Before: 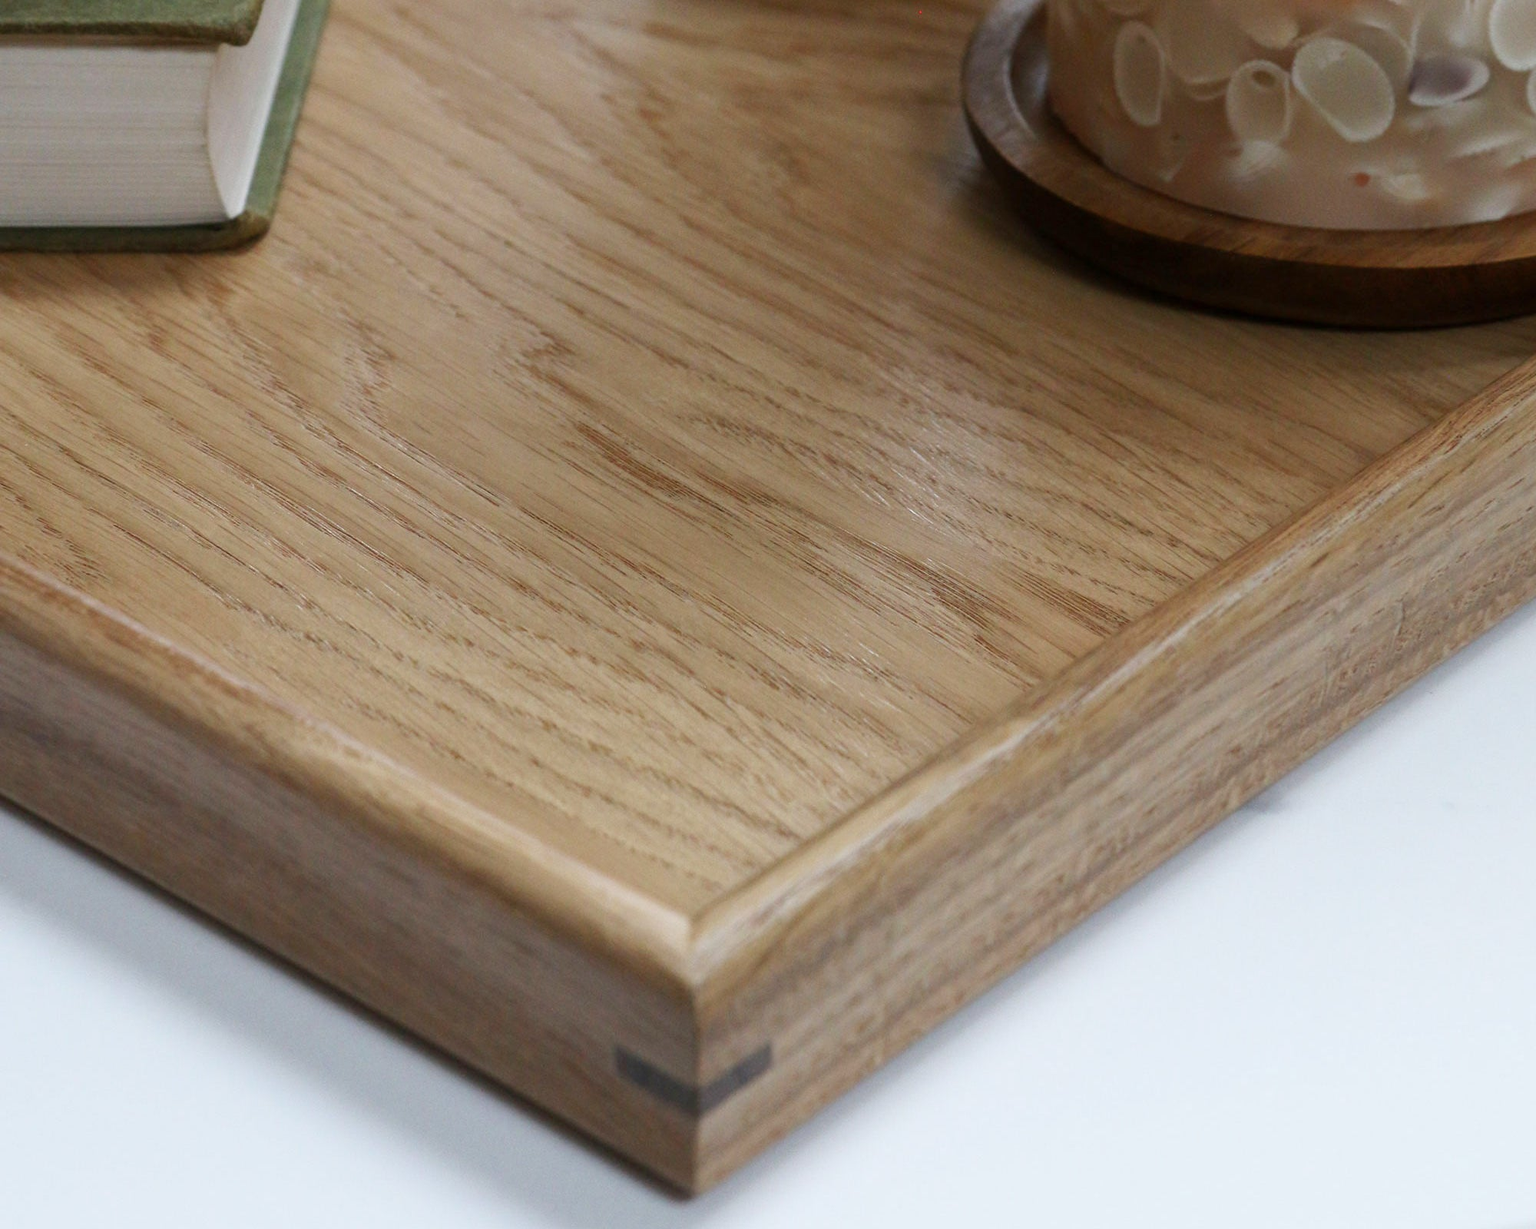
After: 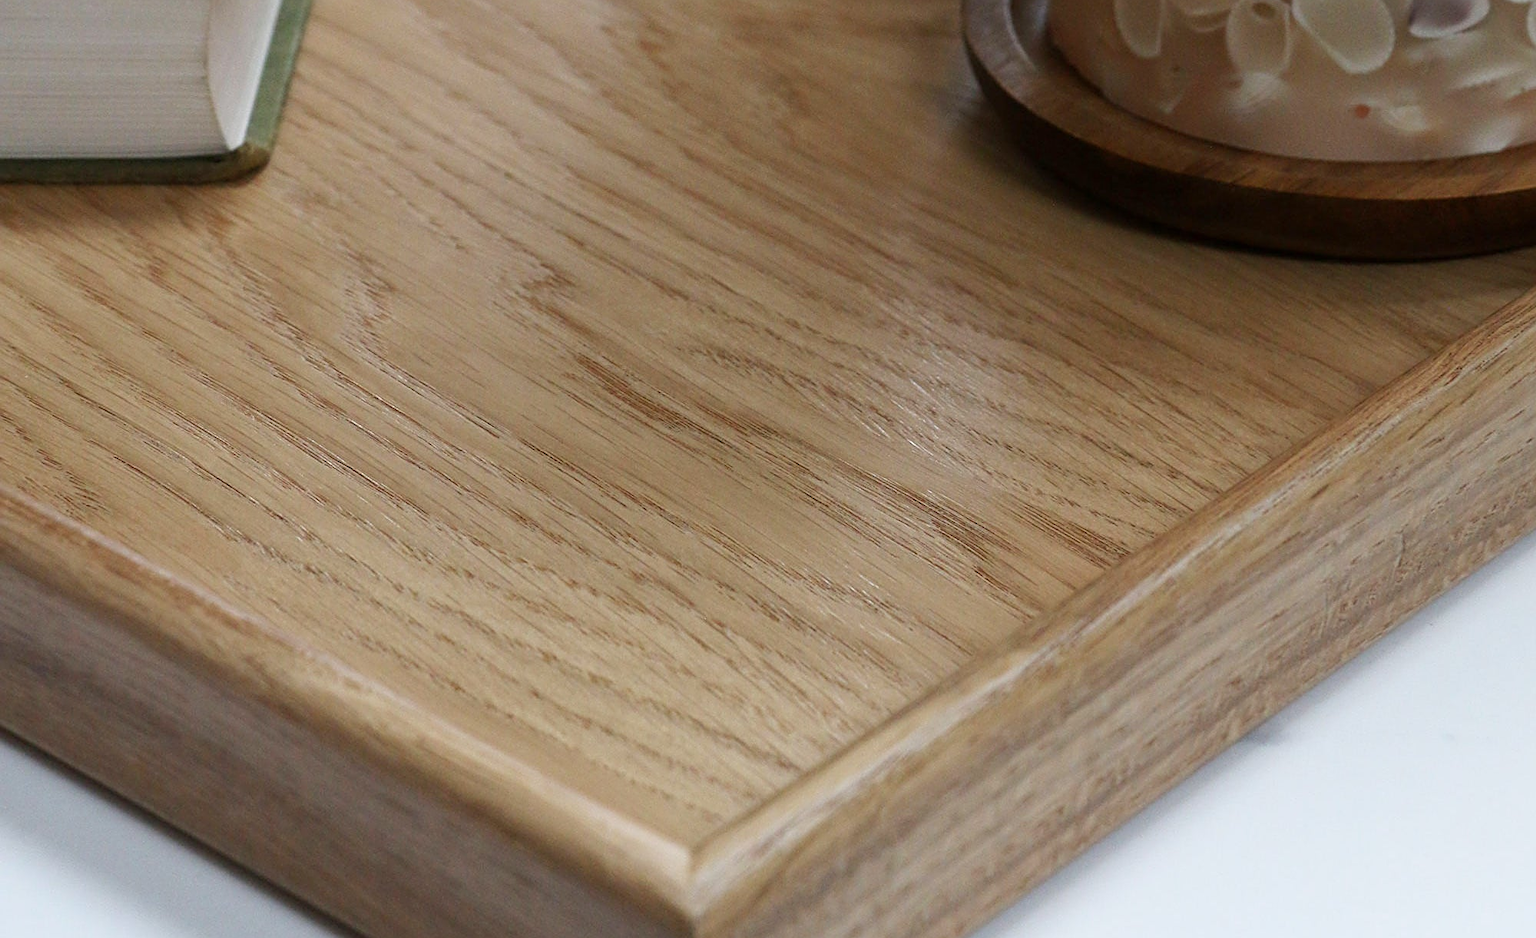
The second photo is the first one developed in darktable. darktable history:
crop: top 5.625%, bottom 17.96%
sharpen: on, module defaults
